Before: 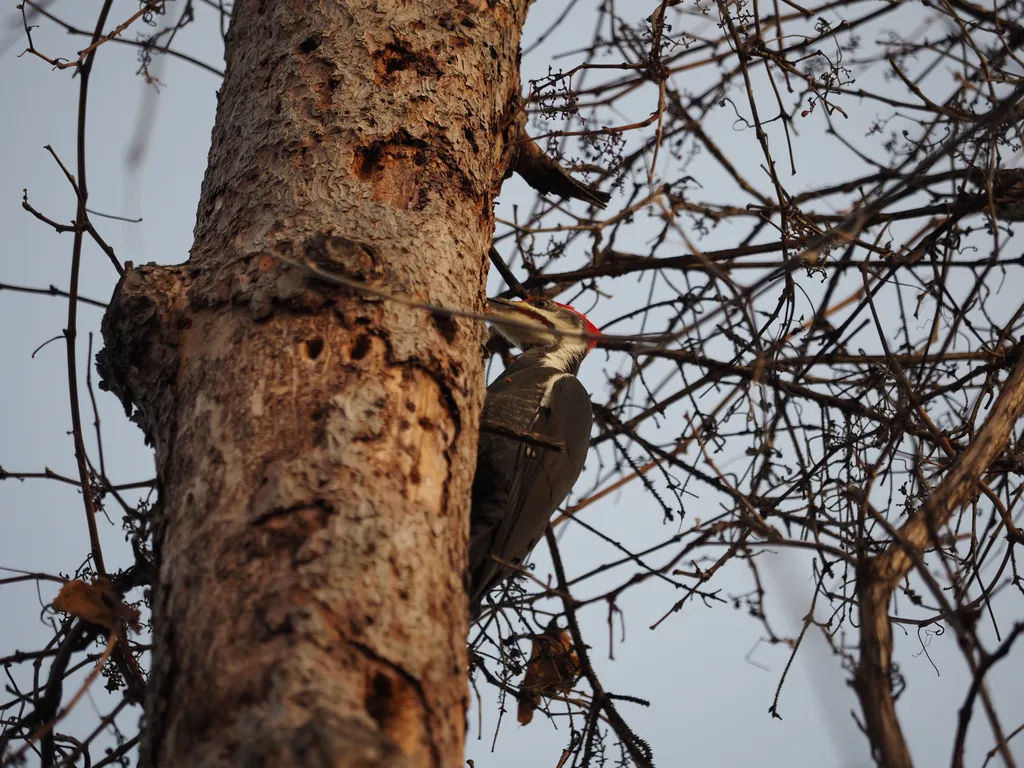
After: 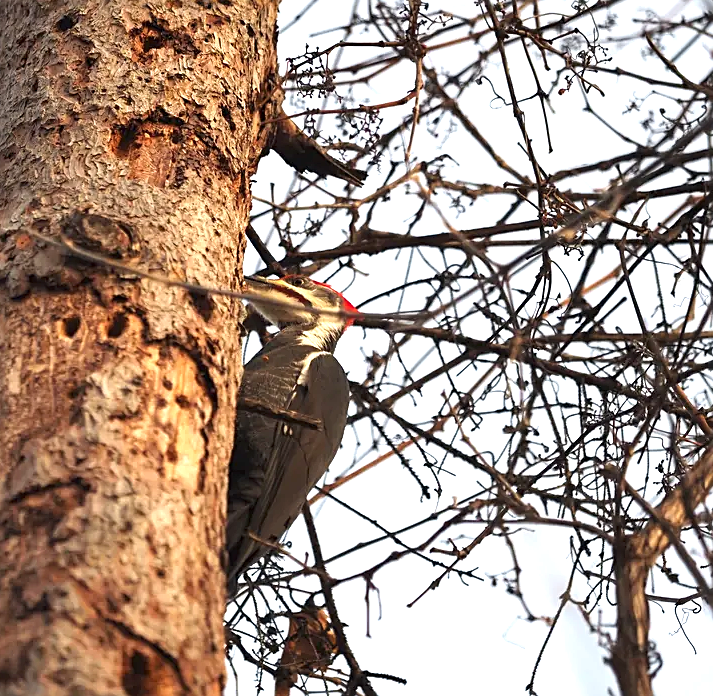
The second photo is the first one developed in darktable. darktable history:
exposure: black level correction 0, exposure 1.392 EV, compensate highlight preservation false
color correction: highlights b* 0.044
crop and rotate: left 23.771%, top 2.929%, right 6.555%, bottom 6.335%
sharpen: on, module defaults
